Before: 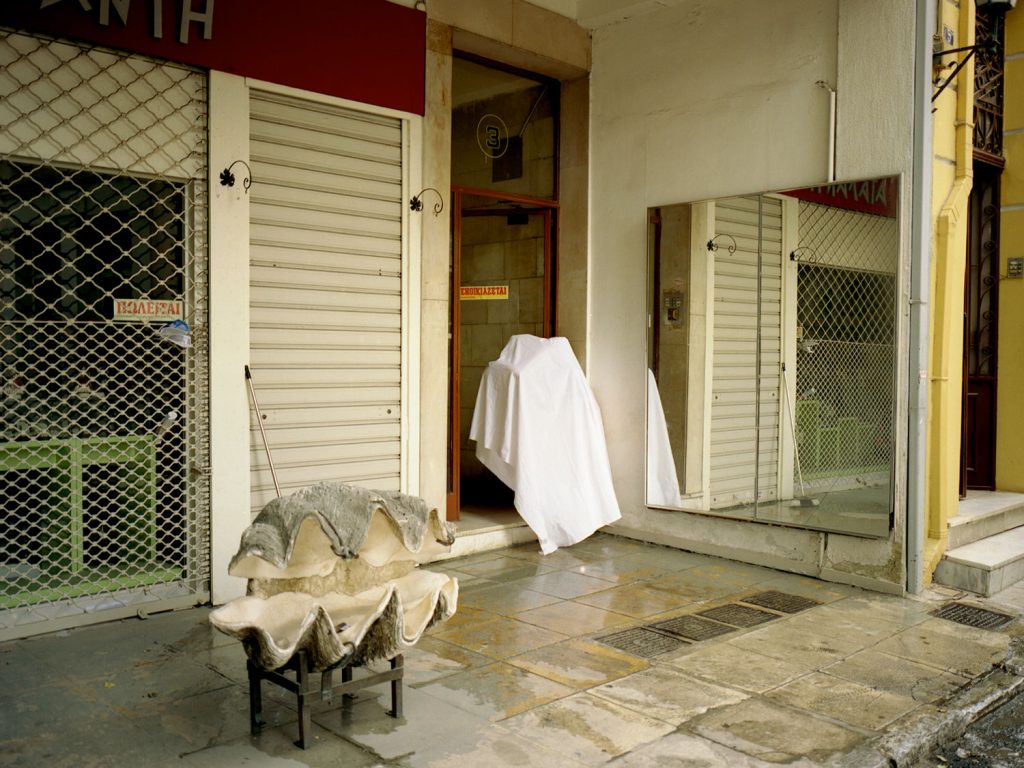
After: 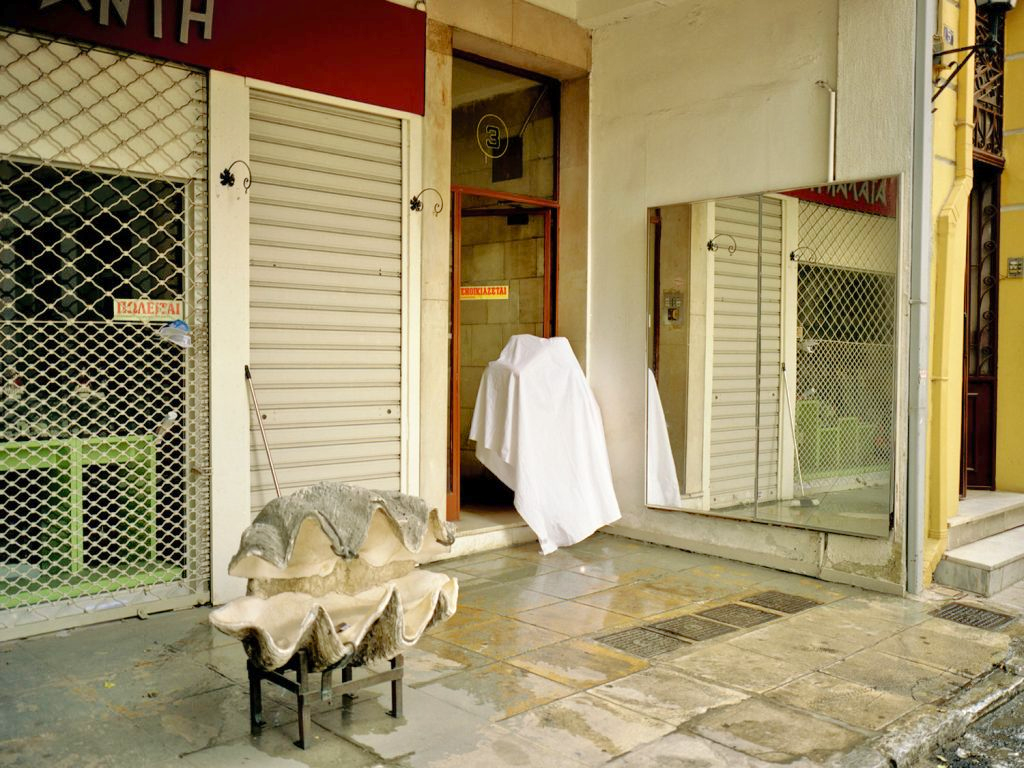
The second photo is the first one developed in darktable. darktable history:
tone equalizer: -7 EV 0.15 EV, -6 EV 0.6 EV, -5 EV 1.15 EV, -4 EV 1.33 EV, -3 EV 1.15 EV, -2 EV 0.6 EV, -1 EV 0.15 EV, mask exposure compensation -0.5 EV
vignetting: fall-off start 116.67%, fall-off radius 59.26%, brightness -0.31, saturation -0.056
shadows and highlights: shadows 62.66, white point adjustment 0.37, highlights -34.44, compress 83.82%
